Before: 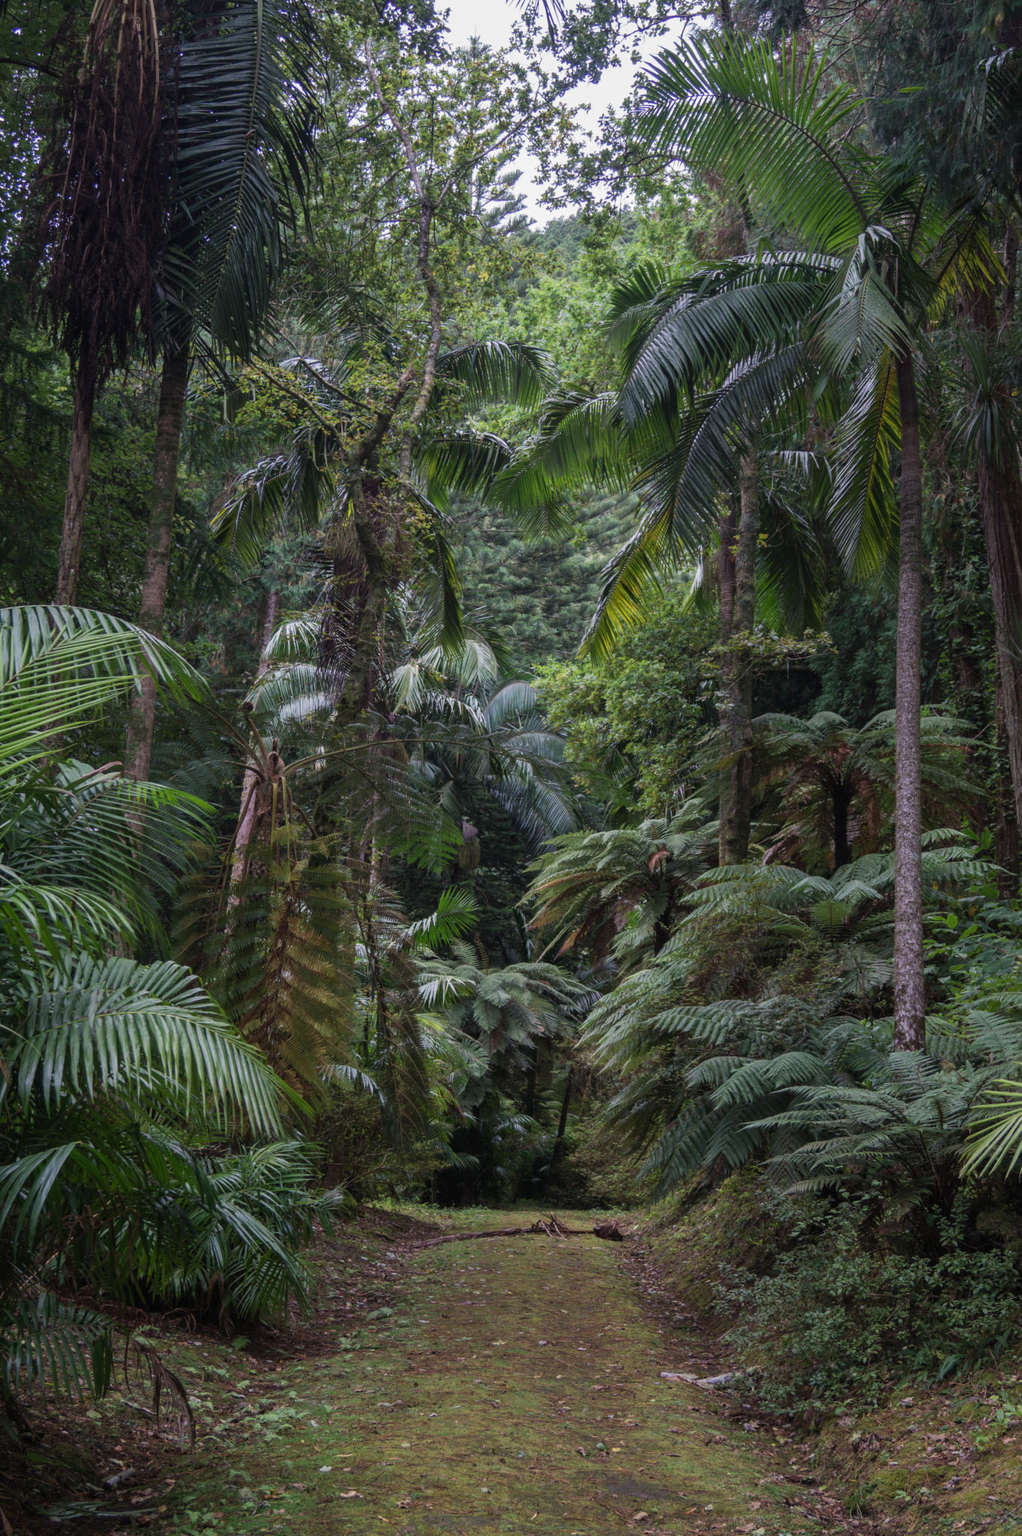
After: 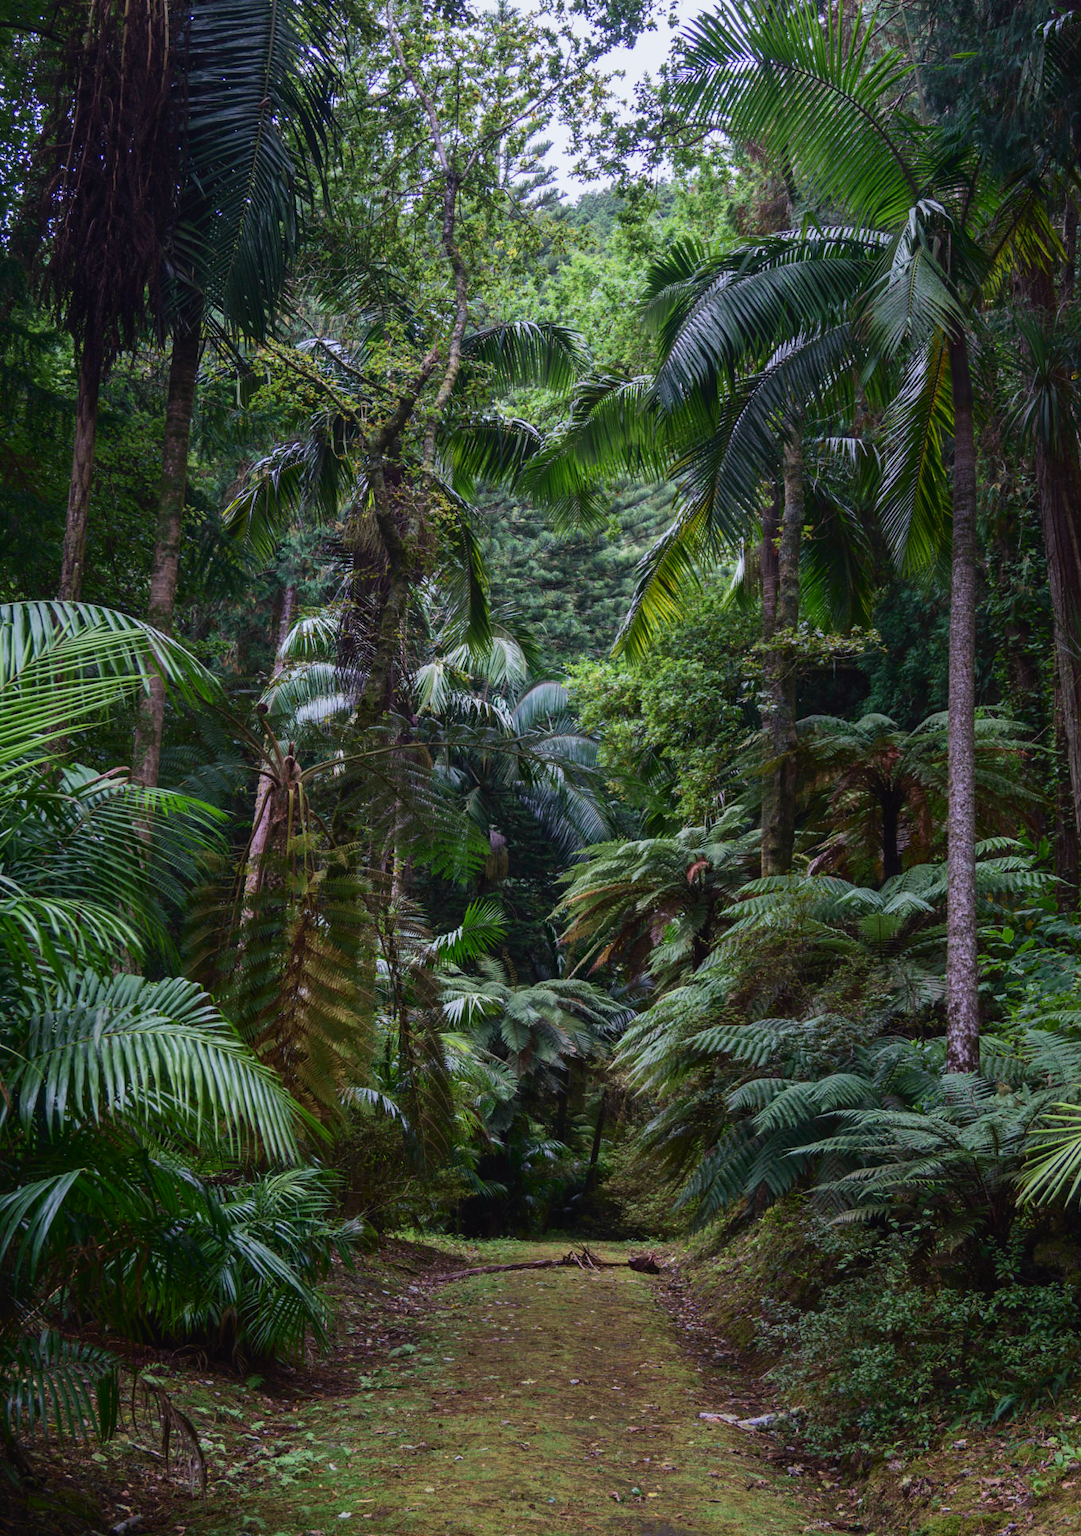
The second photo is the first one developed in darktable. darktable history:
white balance: red 0.982, blue 1.018
crop and rotate: top 2.479%, bottom 3.018%
tone curve: curves: ch0 [(0, 0.011) (0.139, 0.106) (0.295, 0.271) (0.499, 0.523) (0.739, 0.782) (0.857, 0.879) (1, 0.967)]; ch1 [(0, 0) (0.291, 0.229) (0.394, 0.365) (0.469, 0.456) (0.495, 0.497) (0.524, 0.53) (0.588, 0.62) (0.725, 0.779) (1, 1)]; ch2 [(0, 0) (0.125, 0.089) (0.35, 0.317) (0.437, 0.42) (0.502, 0.499) (0.537, 0.551) (0.613, 0.636) (1, 1)], color space Lab, independent channels, preserve colors none
